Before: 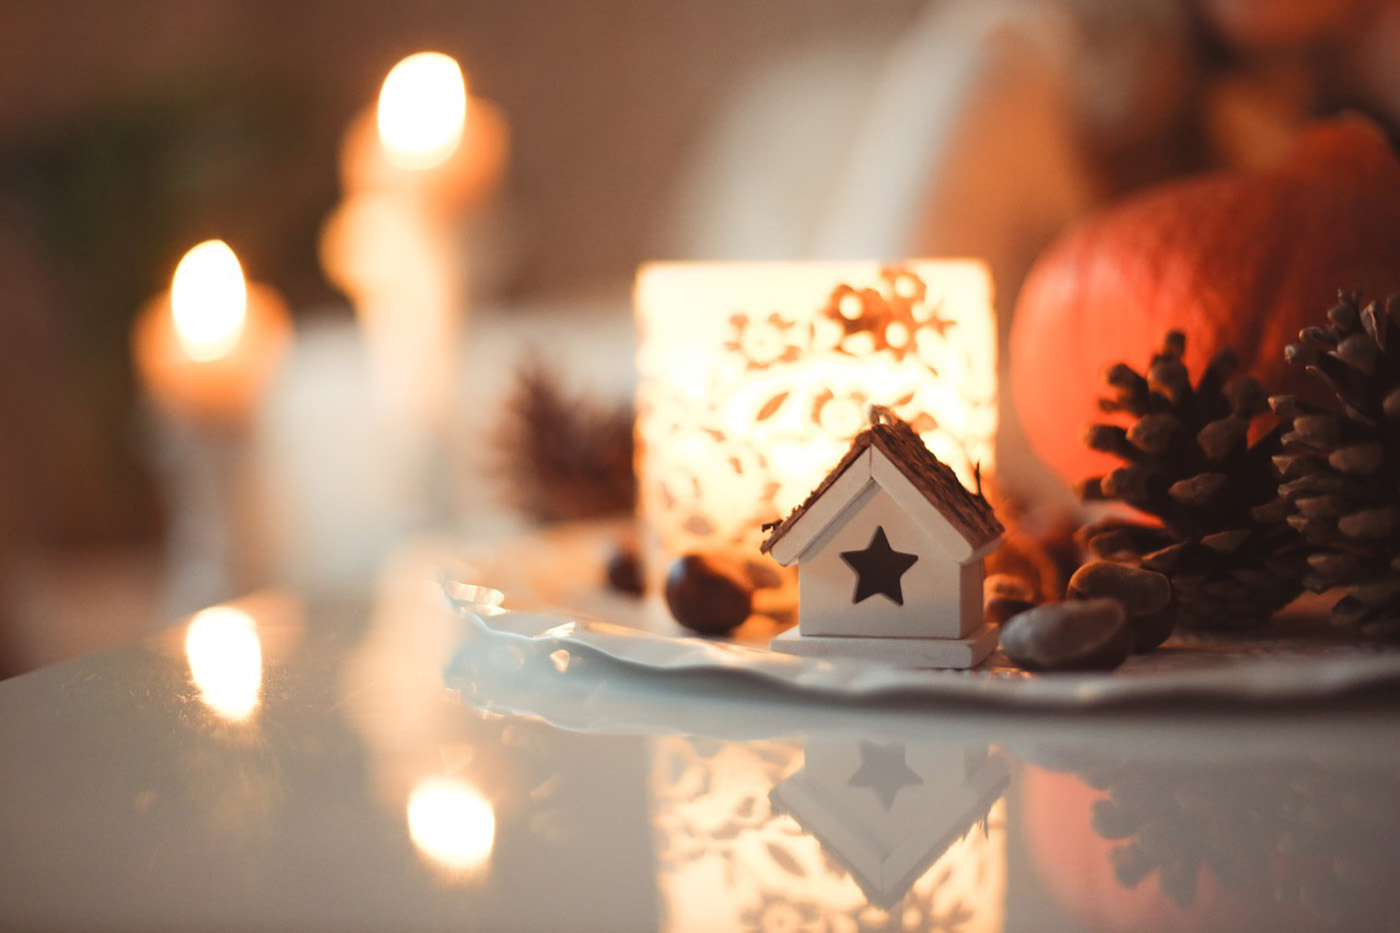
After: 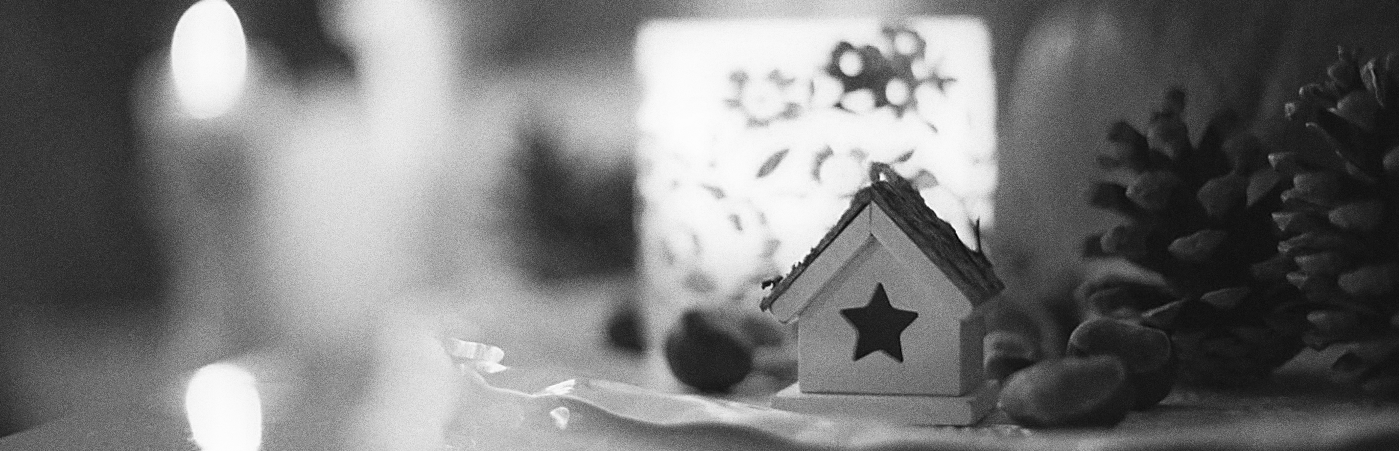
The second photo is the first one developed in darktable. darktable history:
crop and rotate: top 26.056%, bottom 25.543%
contrast brightness saturation: saturation -0.04
color correction: highlights a* -7.23, highlights b* -0.161, shadows a* 20.08, shadows b* 11.73
sharpen: on, module defaults
monochrome: a -11.7, b 1.62, size 0.5, highlights 0.38
grain: coarseness 0.09 ISO, strength 40%
